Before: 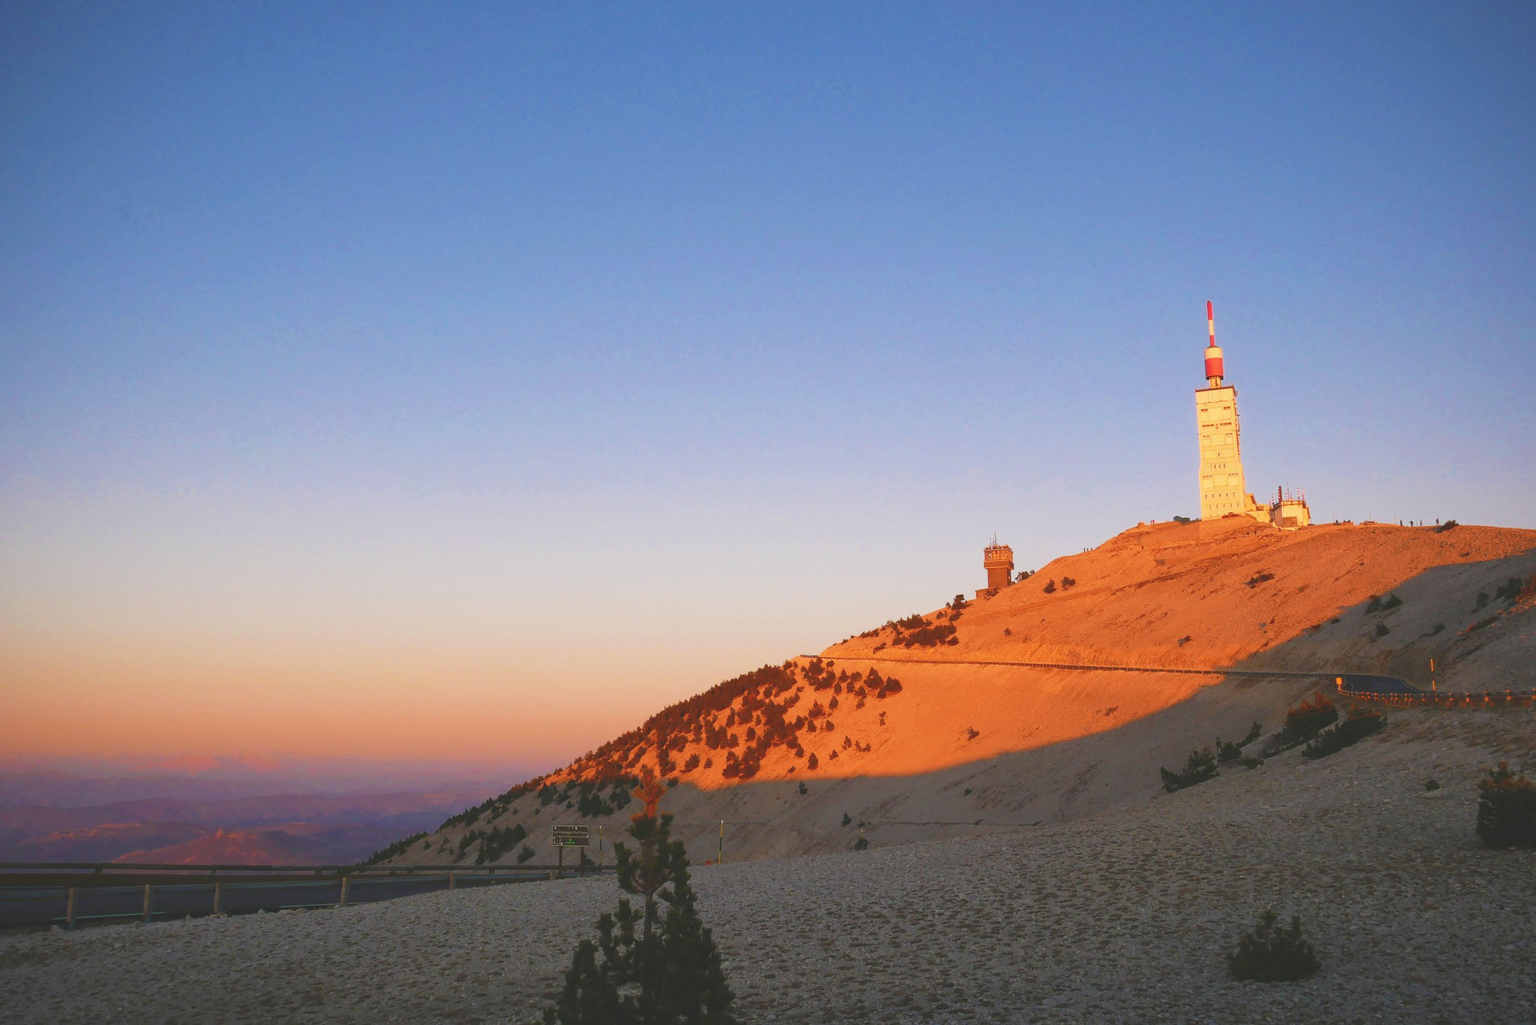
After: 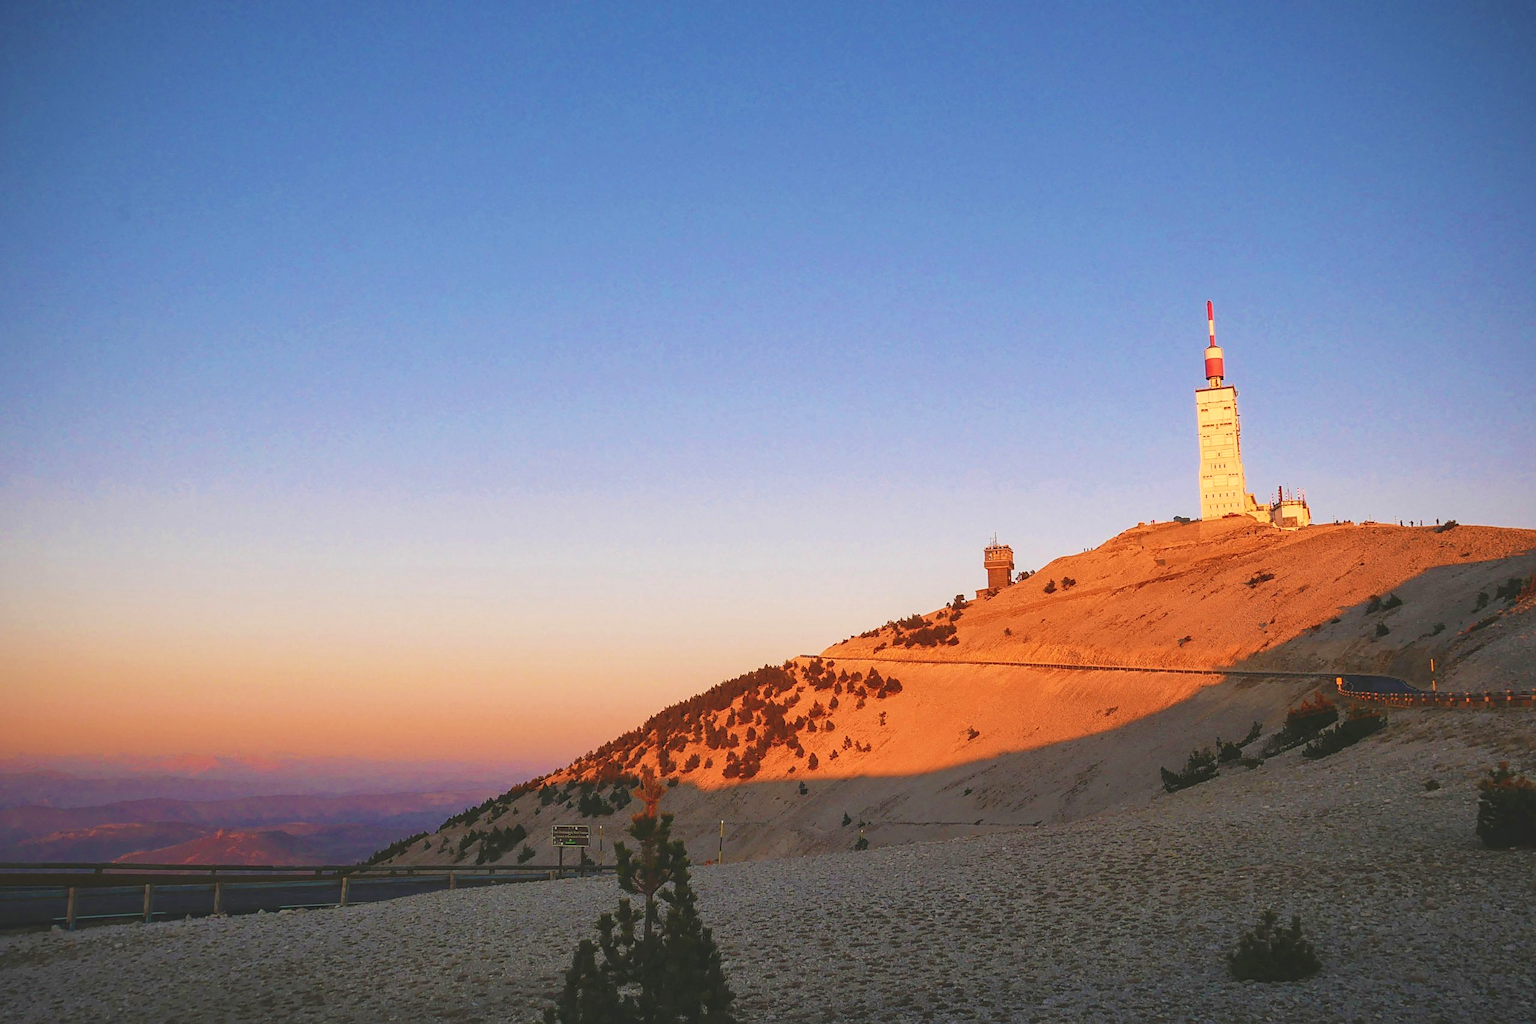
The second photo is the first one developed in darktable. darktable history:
sharpen: on, module defaults
local contrast: on, module defaults
velvia: strength 17%
